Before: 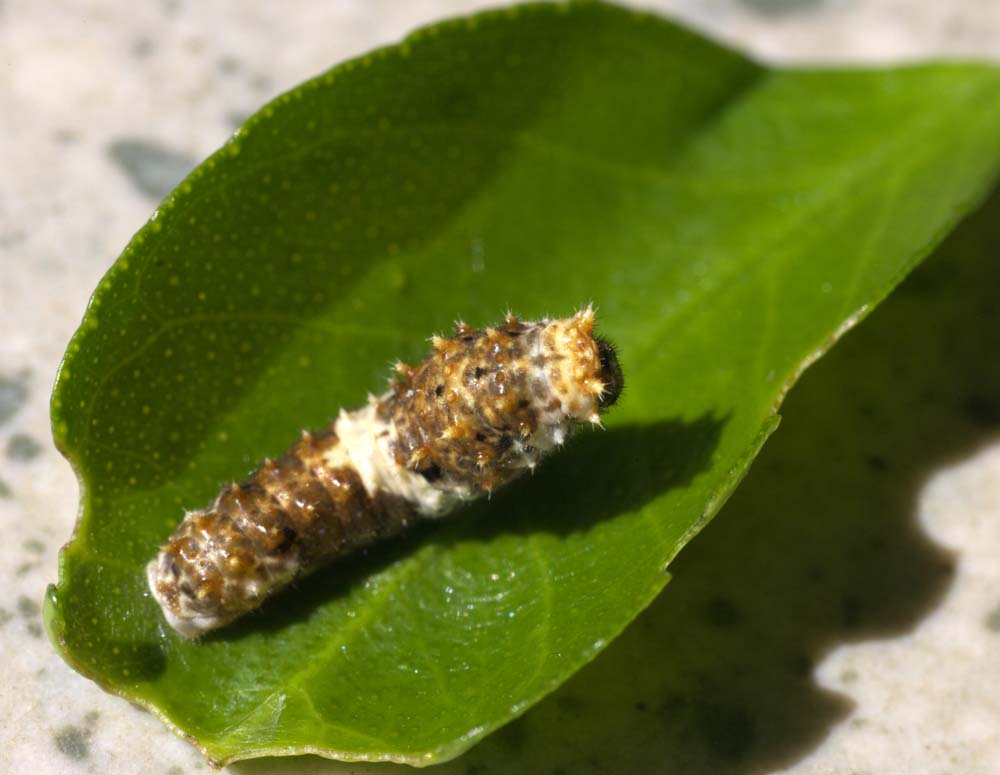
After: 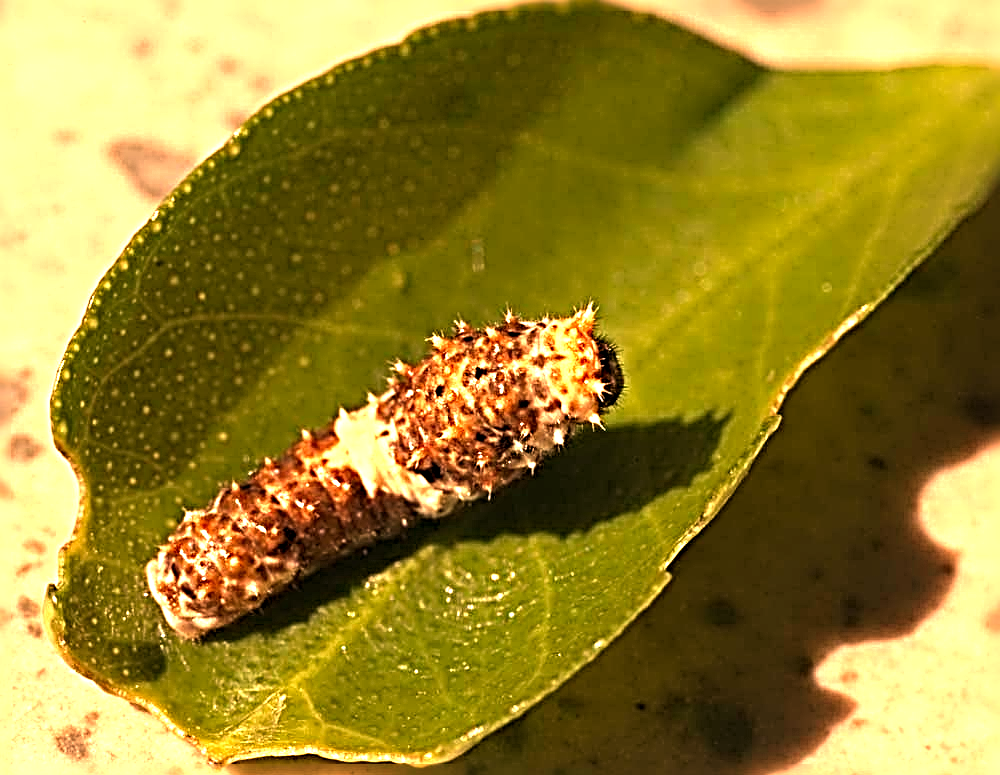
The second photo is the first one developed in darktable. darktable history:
sharpen: radius 4.001, amount 2
exposure: black level correction 0.001, exposure 0.5 EV, compensate exposure bias true, compensate highlight preservation false
color balance: gamma [0.9, 0.988, 0.975, 1.025], gain [1.05, 1, 1, 1]
white balance: red 1.467, blue 0.684
